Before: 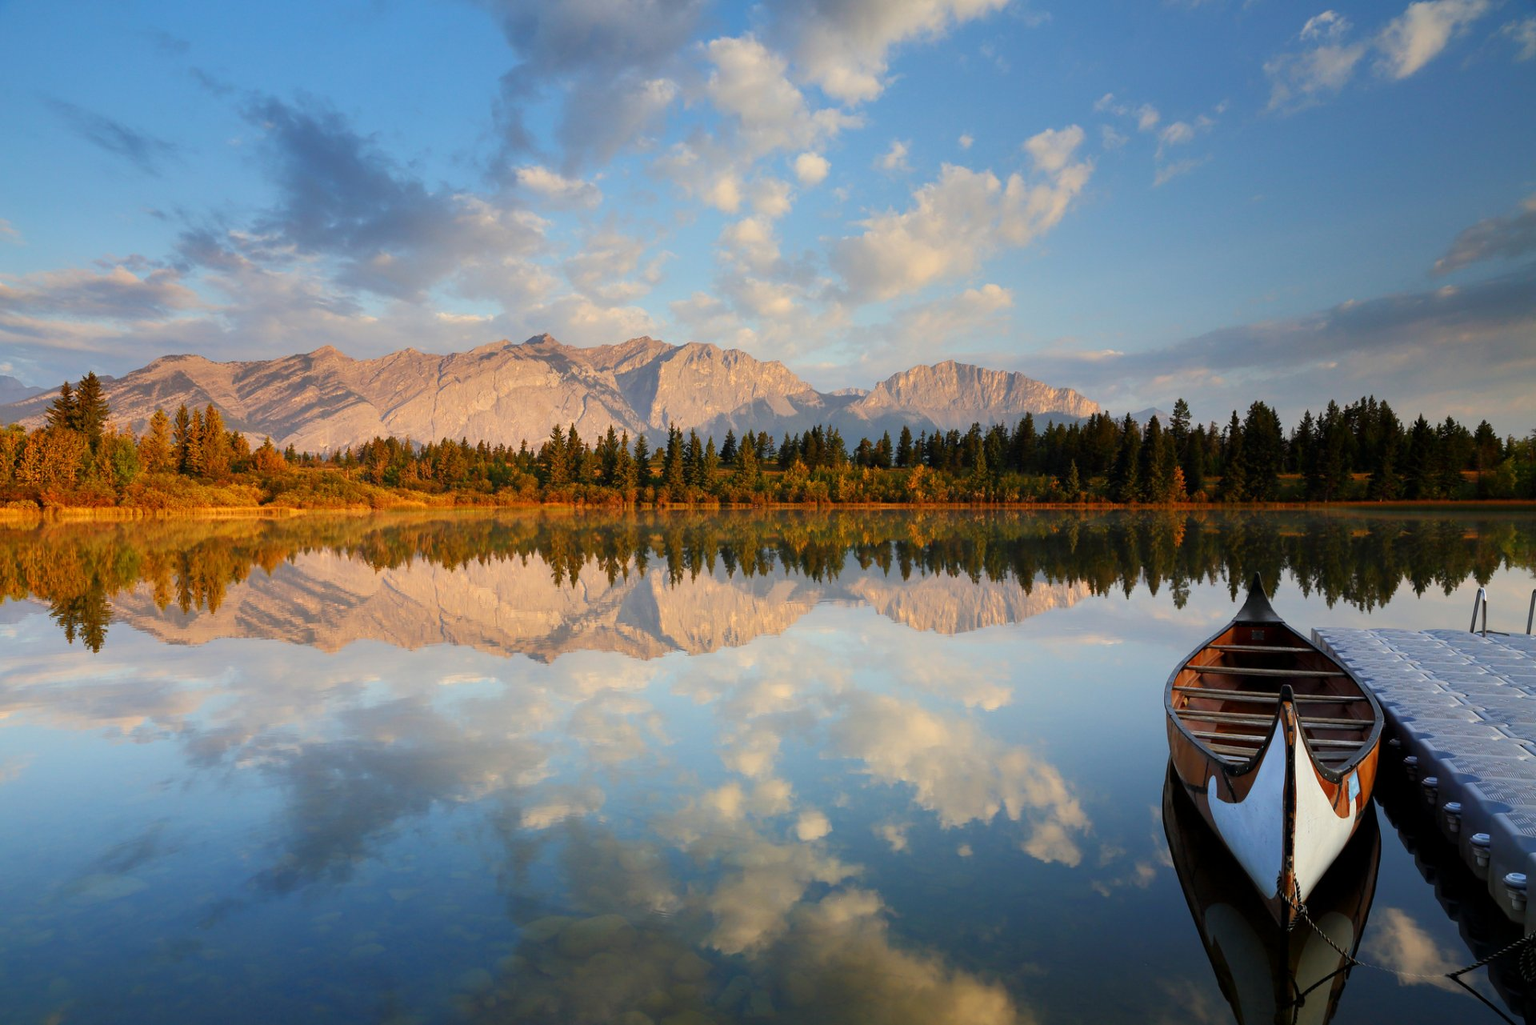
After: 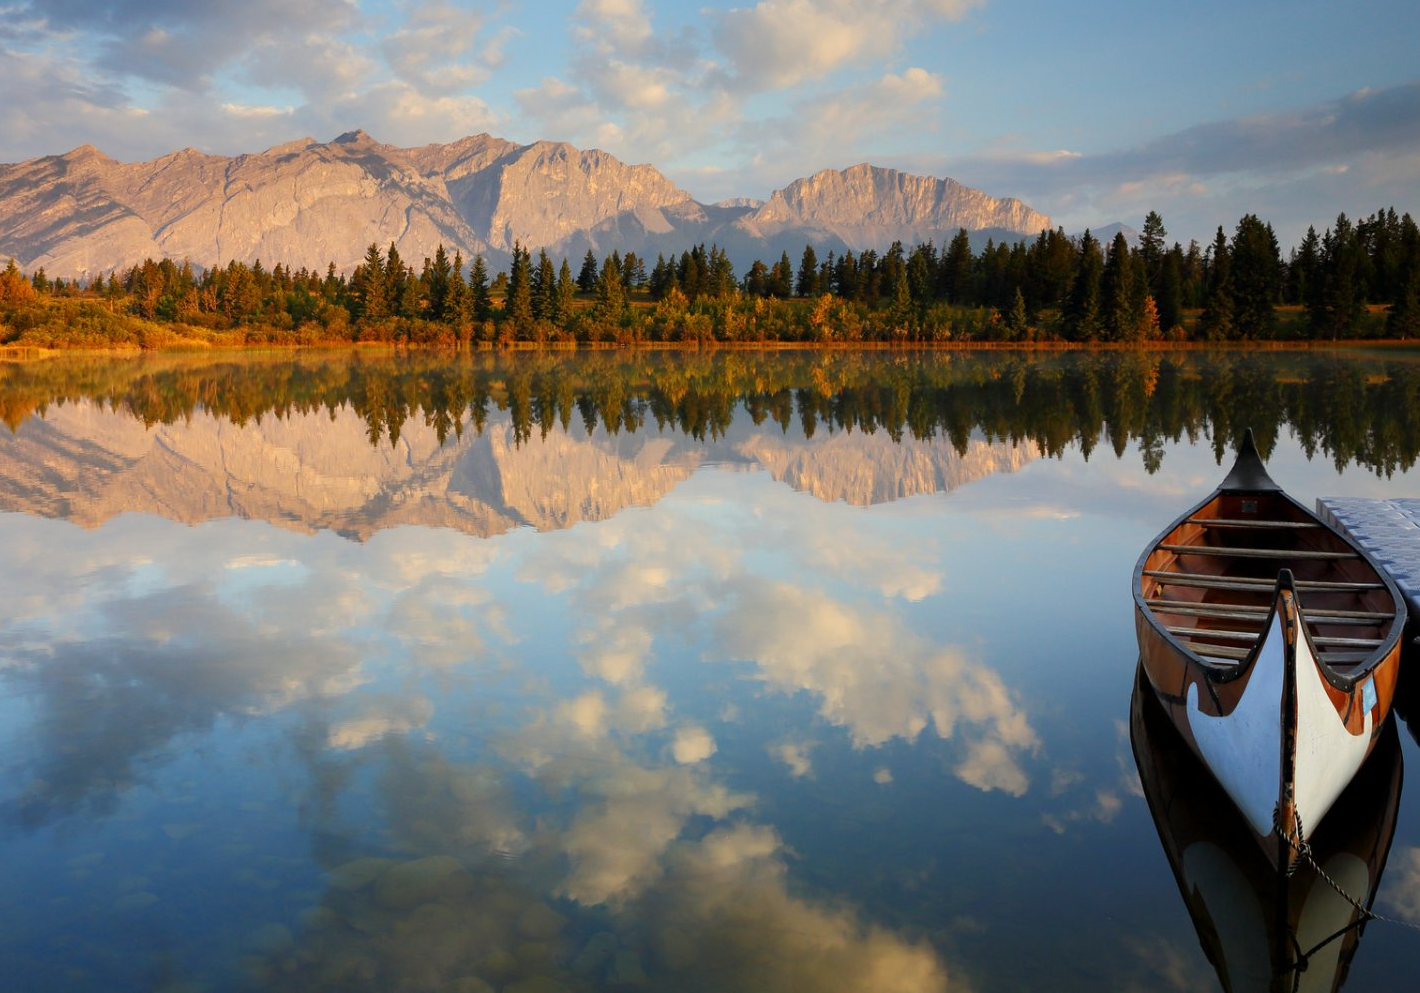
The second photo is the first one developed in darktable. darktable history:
crop: left 16.863%, top 22.476%, right 9.128%
